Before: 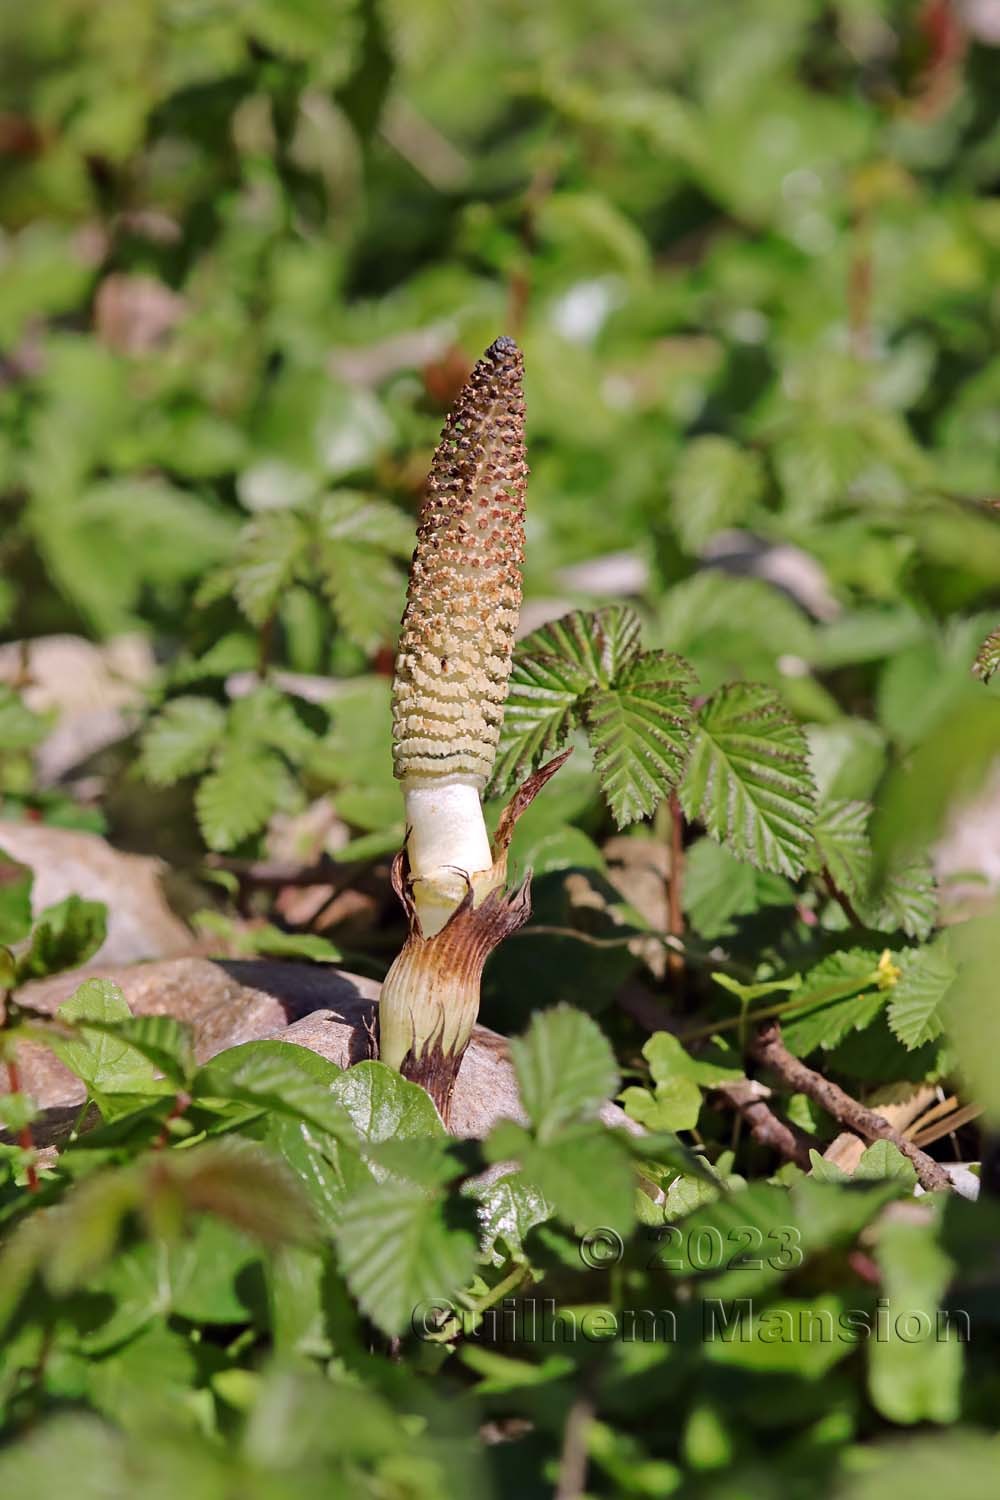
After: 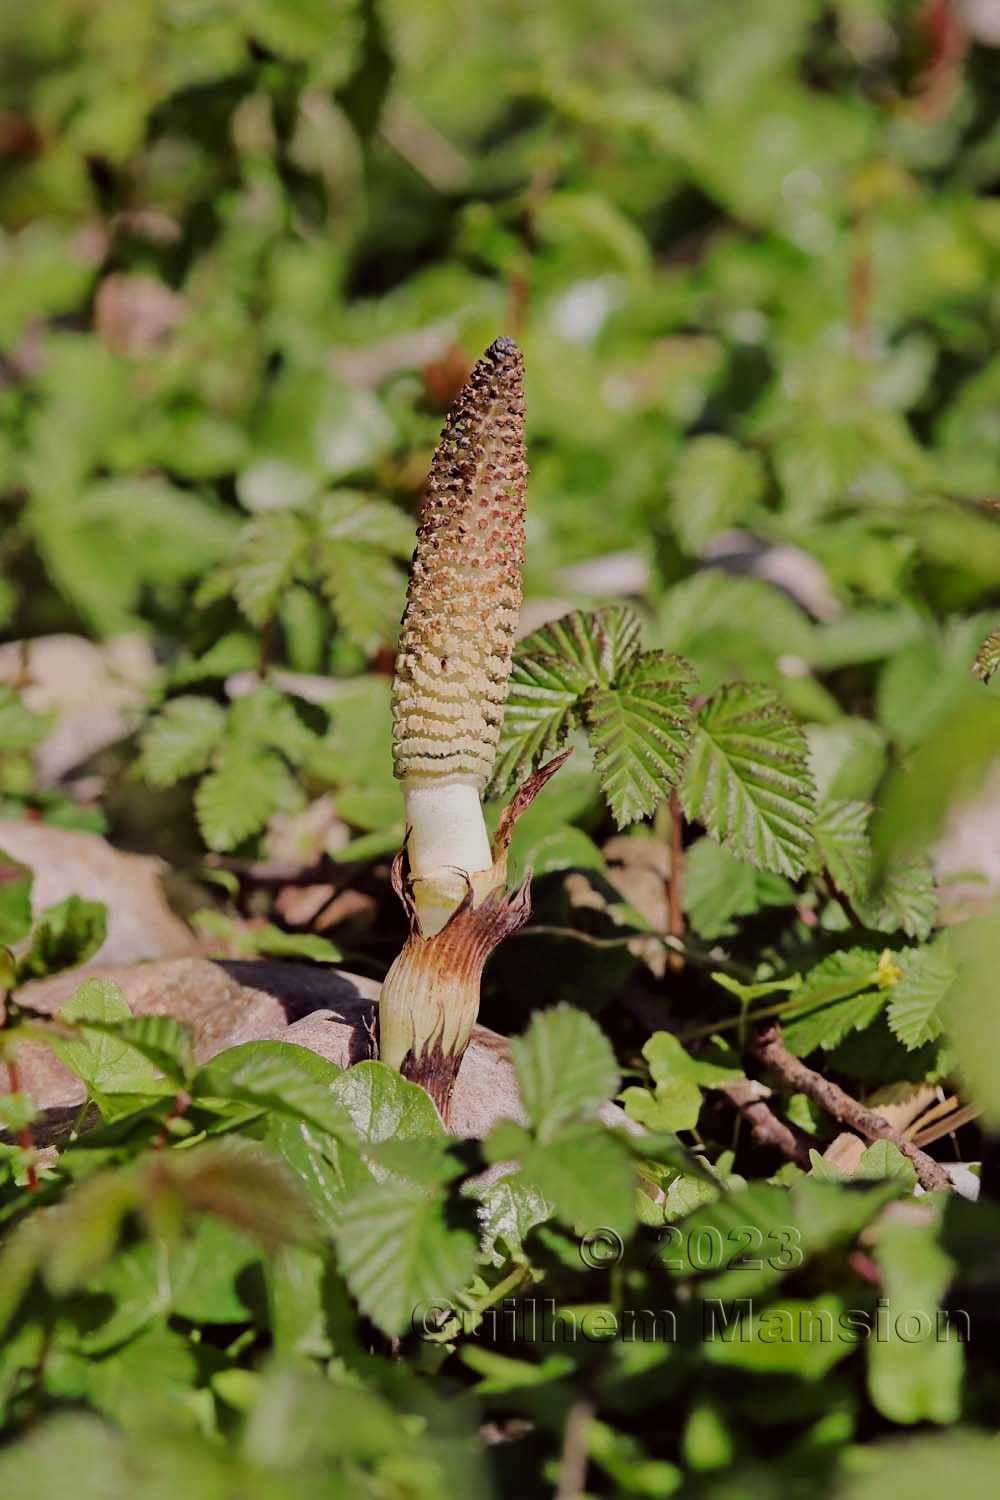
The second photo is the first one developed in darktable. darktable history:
filmic rgb: black relative exposure -7.27 EV, white relative exposure 5.09 EV, hardness 3.22, iterations of high-quality reconstruction 0
color correction: highlights a* -0.903, highlights b* 4.44, shadows a* 3.65
